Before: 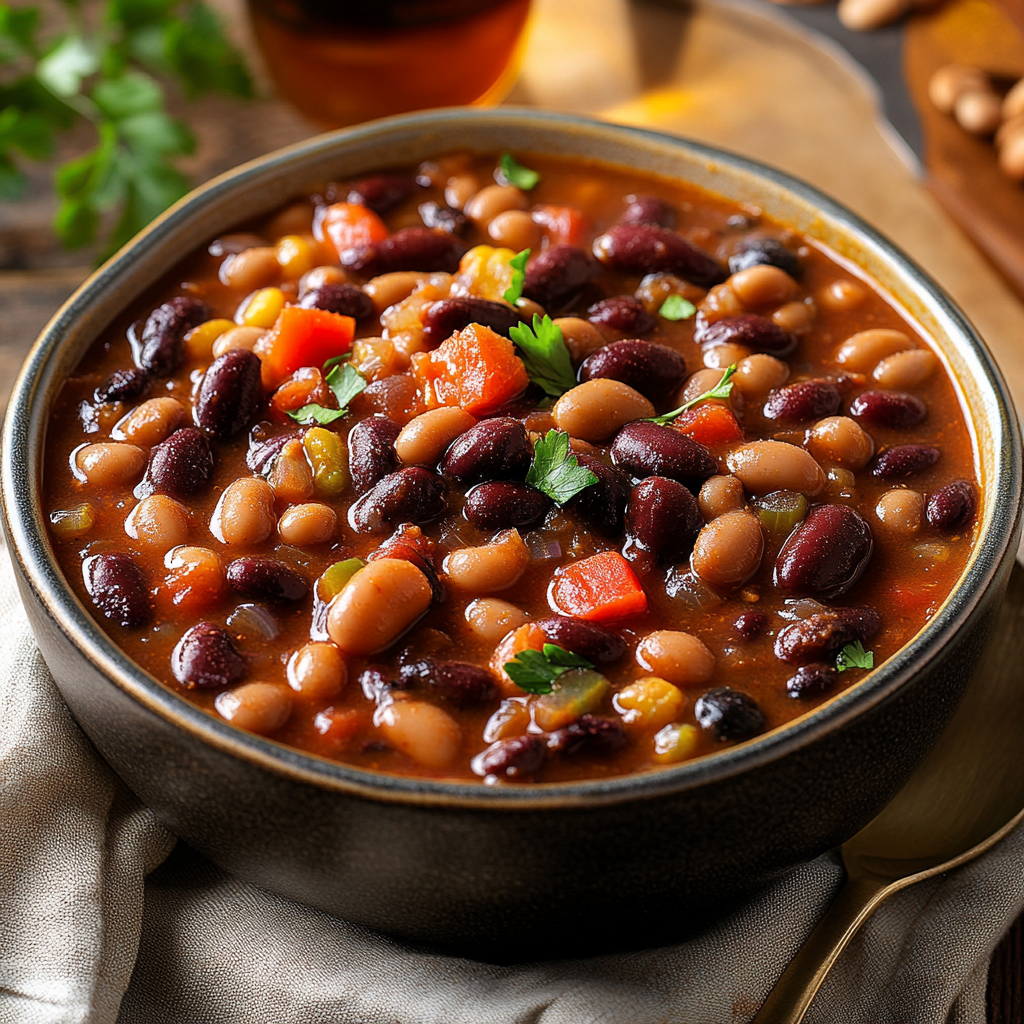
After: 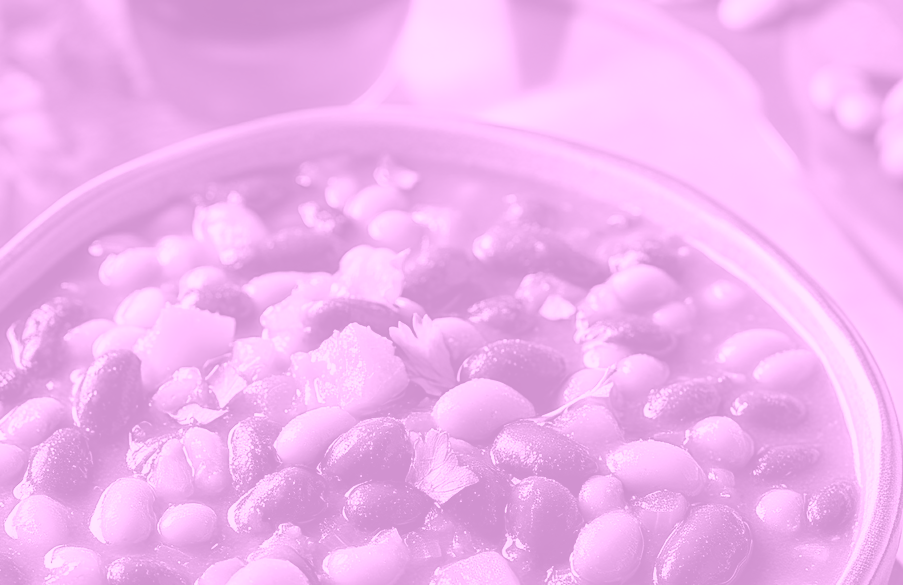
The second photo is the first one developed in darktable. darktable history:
color balance rgb: linear chroma grading › global chroma 33.4%
crop and rotate: left 11.812%, bottom 42.776%
colorize: hue 331.2°, saturation 75%, source mix 30.28%, lightness 70.52%, version 1
